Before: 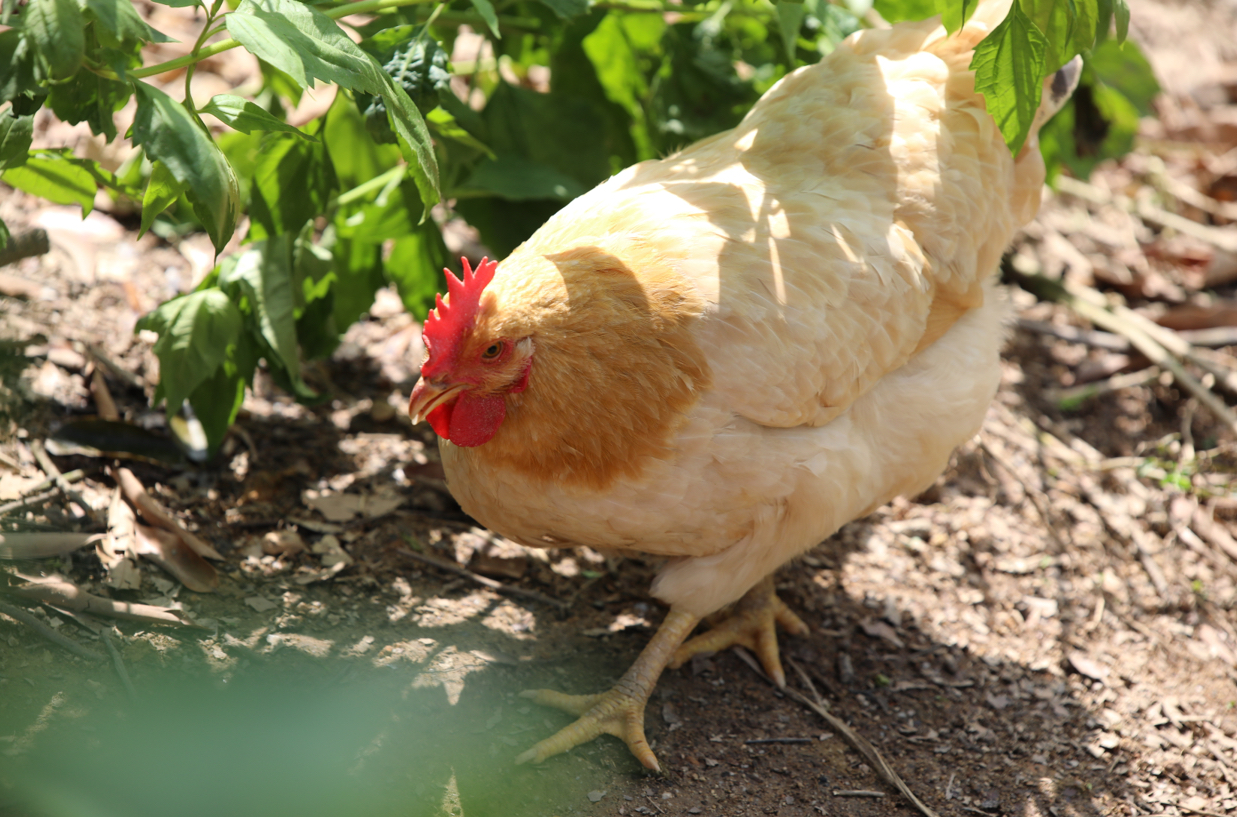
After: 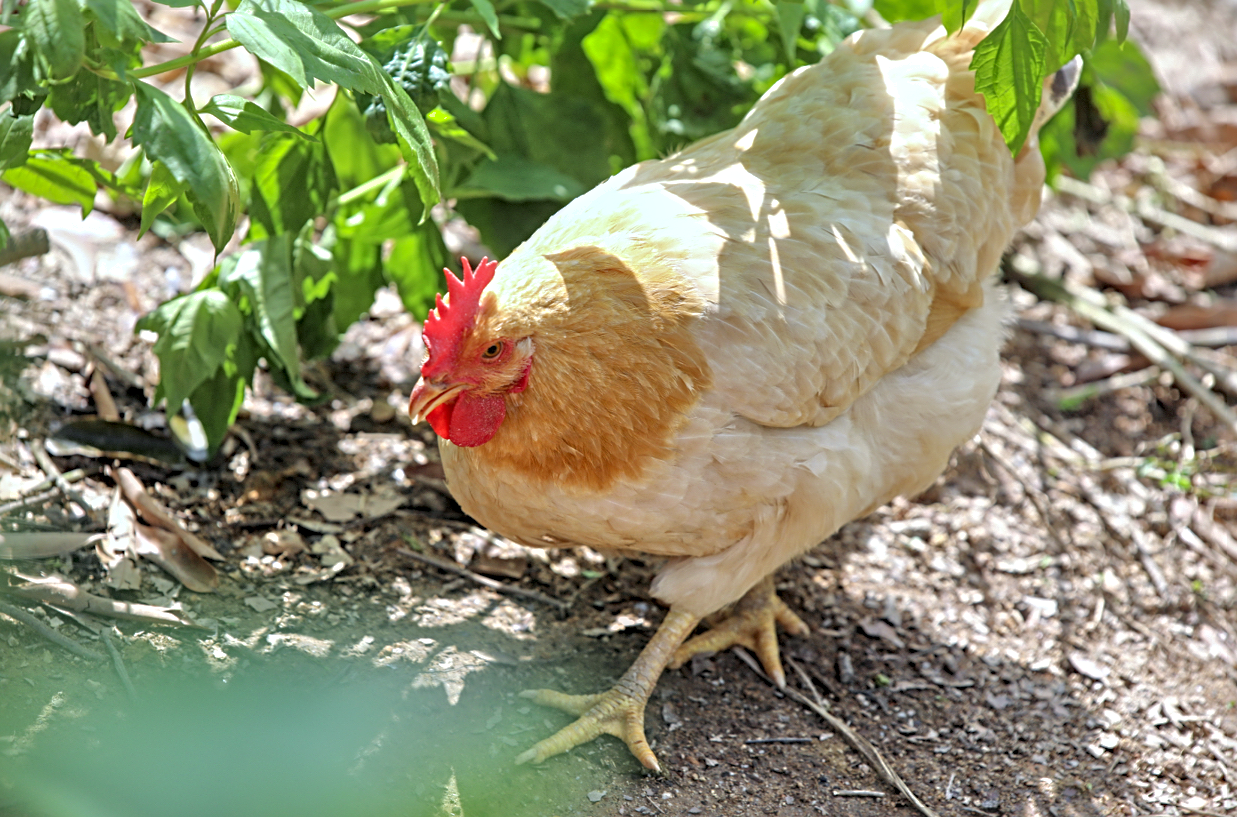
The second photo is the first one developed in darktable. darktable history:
sharpen: radius 4
tone equalizer: -7 EV 0.15 EV, -6 EV 0.6 EV, -5 EV 1.15 EV, -4 EV 1.33 EV, -3 EV 1.15 EV, -2 EV 0.6 EV, -1 EV 0.15 EV, mask exposure compensation -0.5 EV
white balance: red 0.924, blue 1.095
shadows and highlights: on, module defaults
local contrast: on, module defaults
